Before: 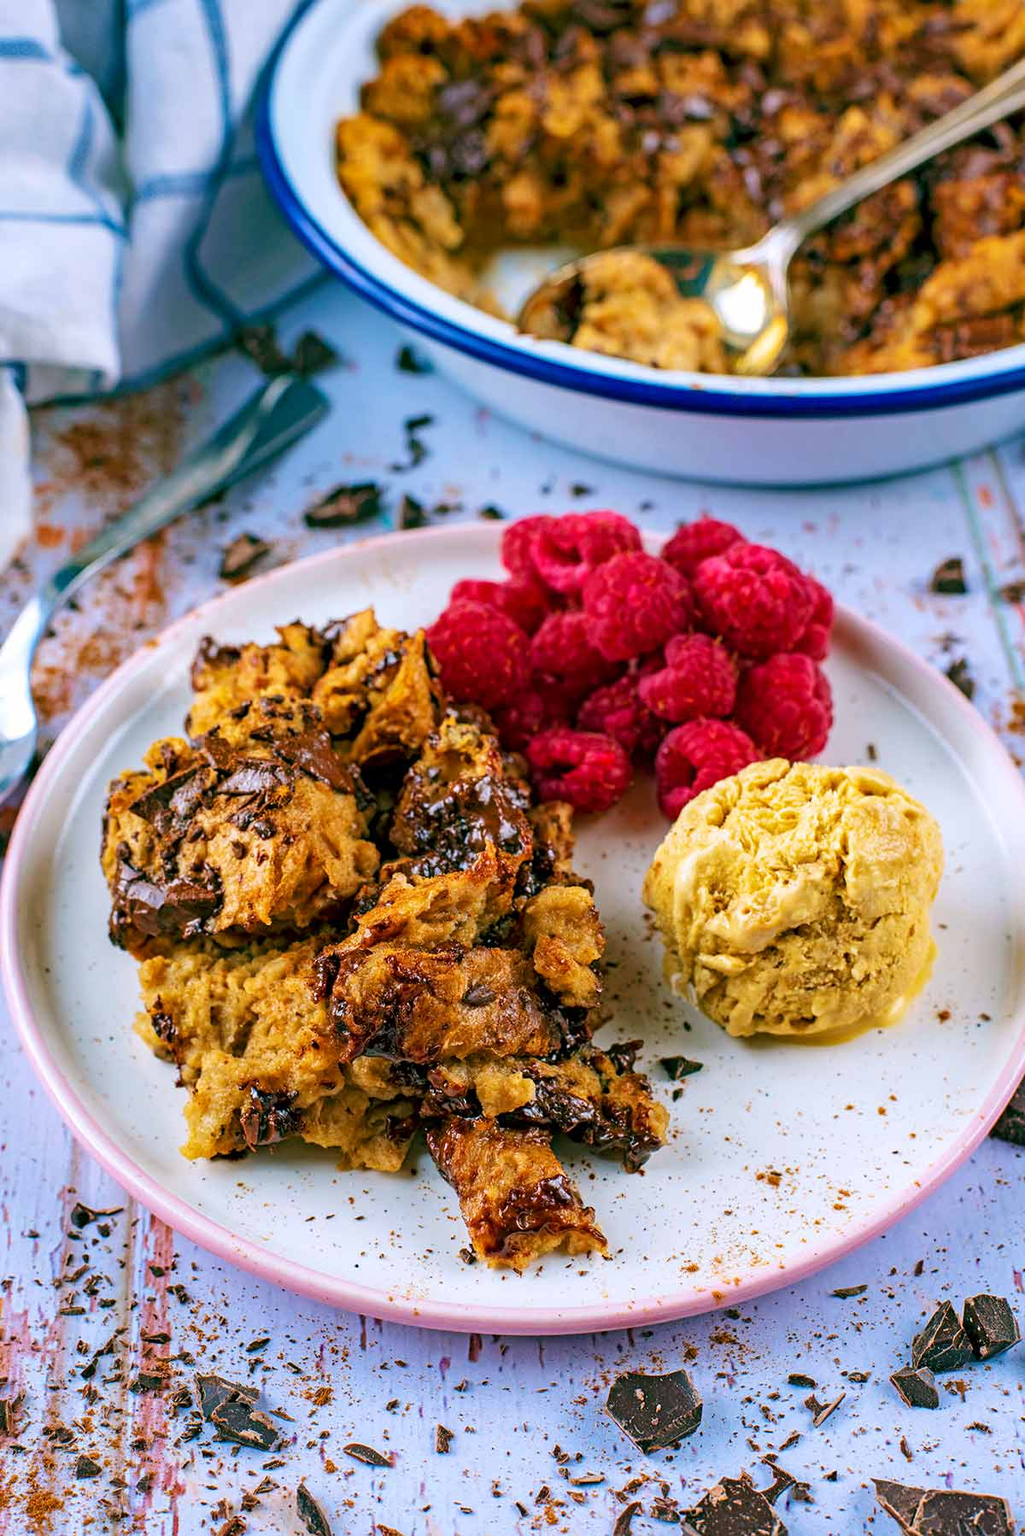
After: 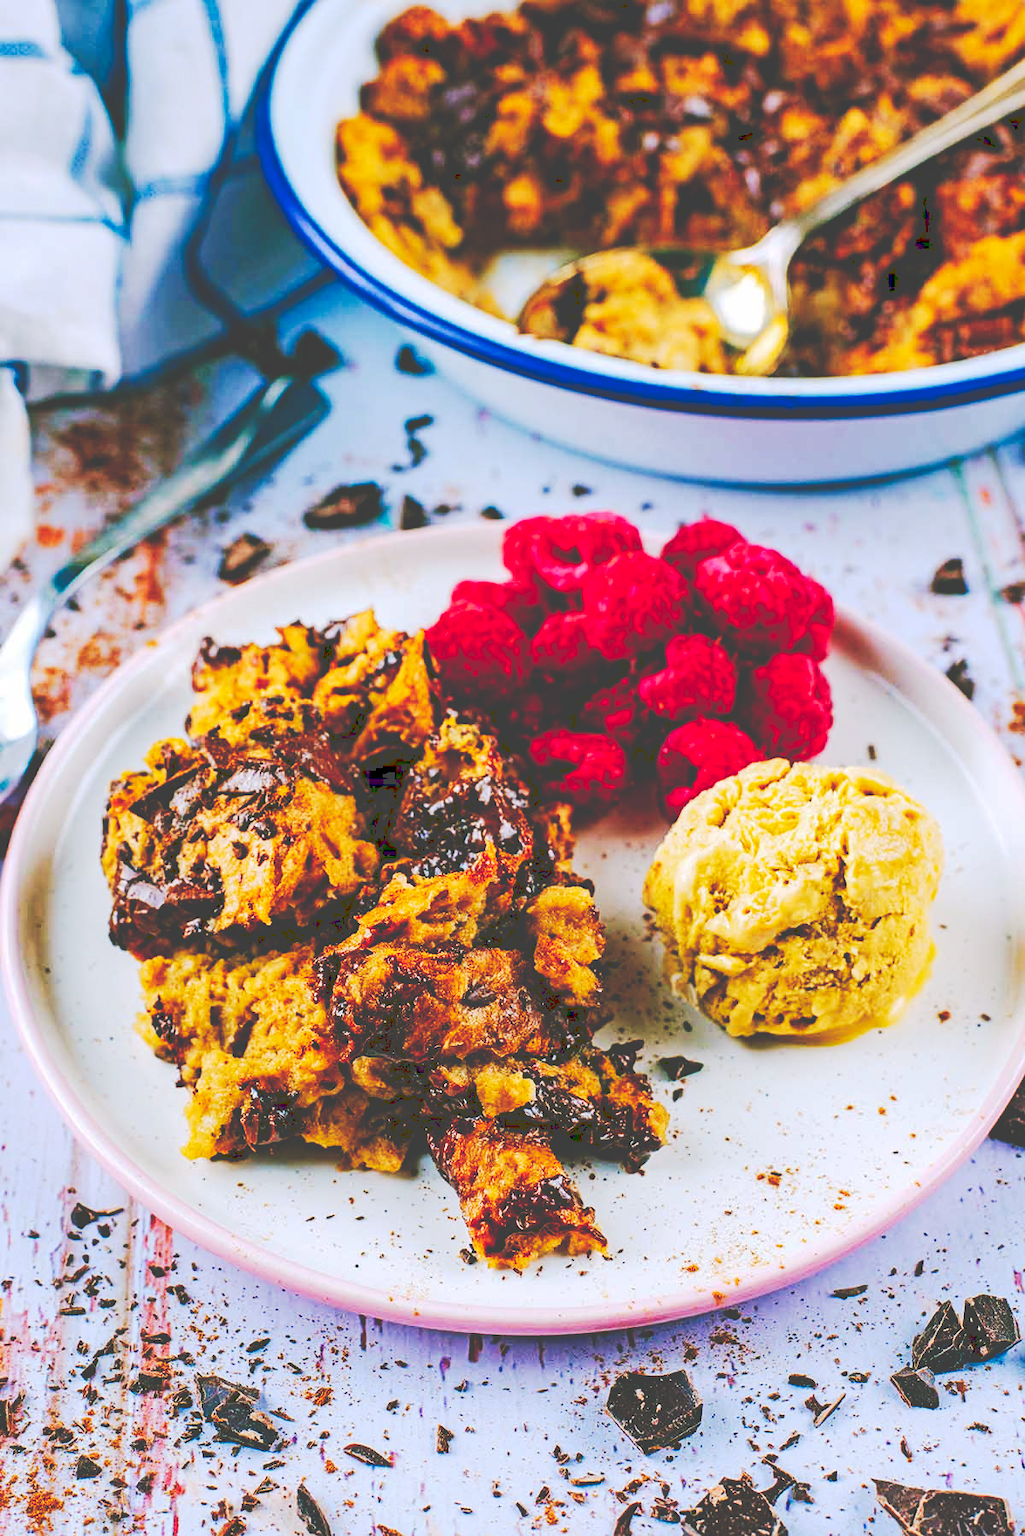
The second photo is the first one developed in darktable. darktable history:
tone curve: curves: ch0 [(0, 0) (0.003, 0.26) (0.011, 0.26) (0.025, 0.26) (0.044, 0.257) (0.069, 0.257) (0.1, 0.257) (0.136, 0.255) (0.177, 0.258) (0.224, 0.272) (0.277, 0.294) (0.335, 0.346) (0.399, 0.422) (0.468, 0.536) (0.543, 0.657) (0.623, 0.757) (0.709, 0.823) (0.801, 0.872) (0.898, 0.92) (1, 1)], preserve colors none
